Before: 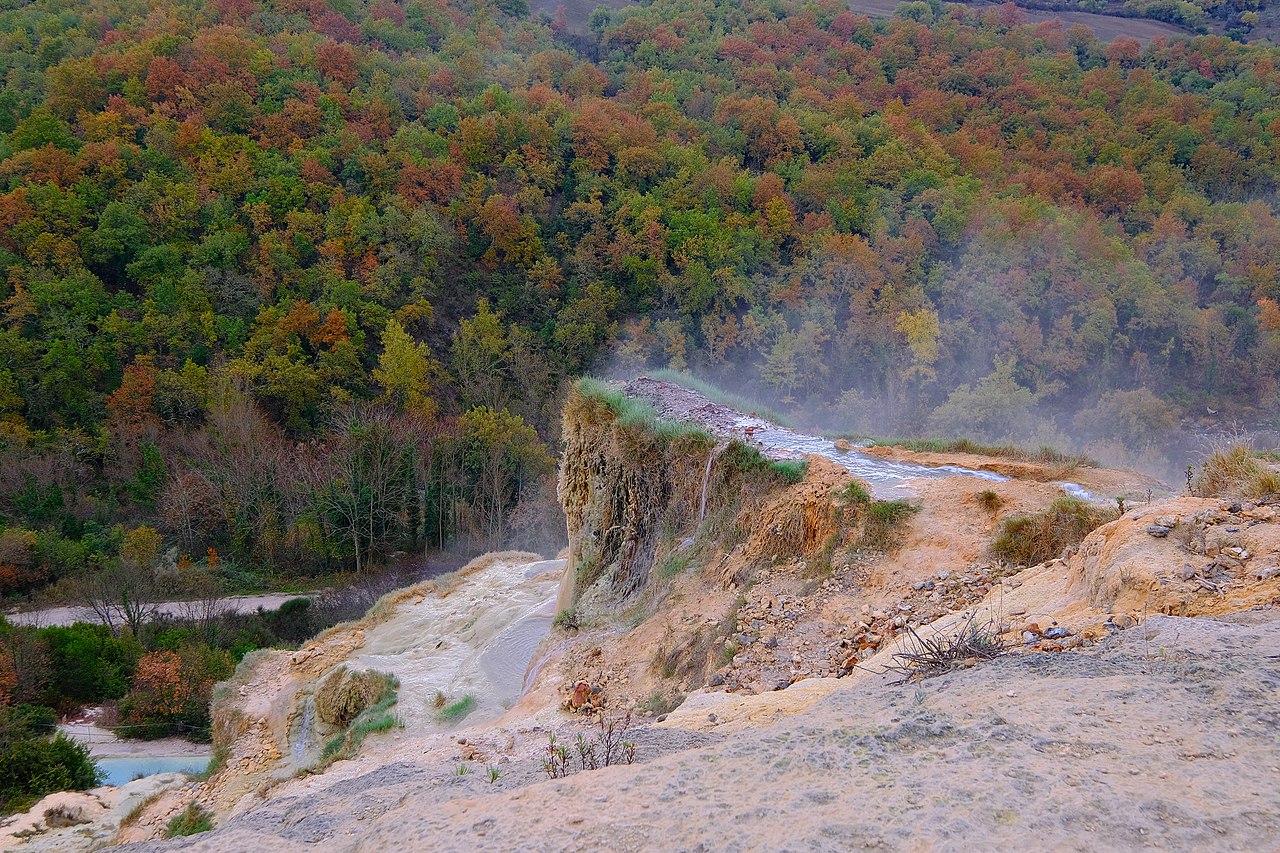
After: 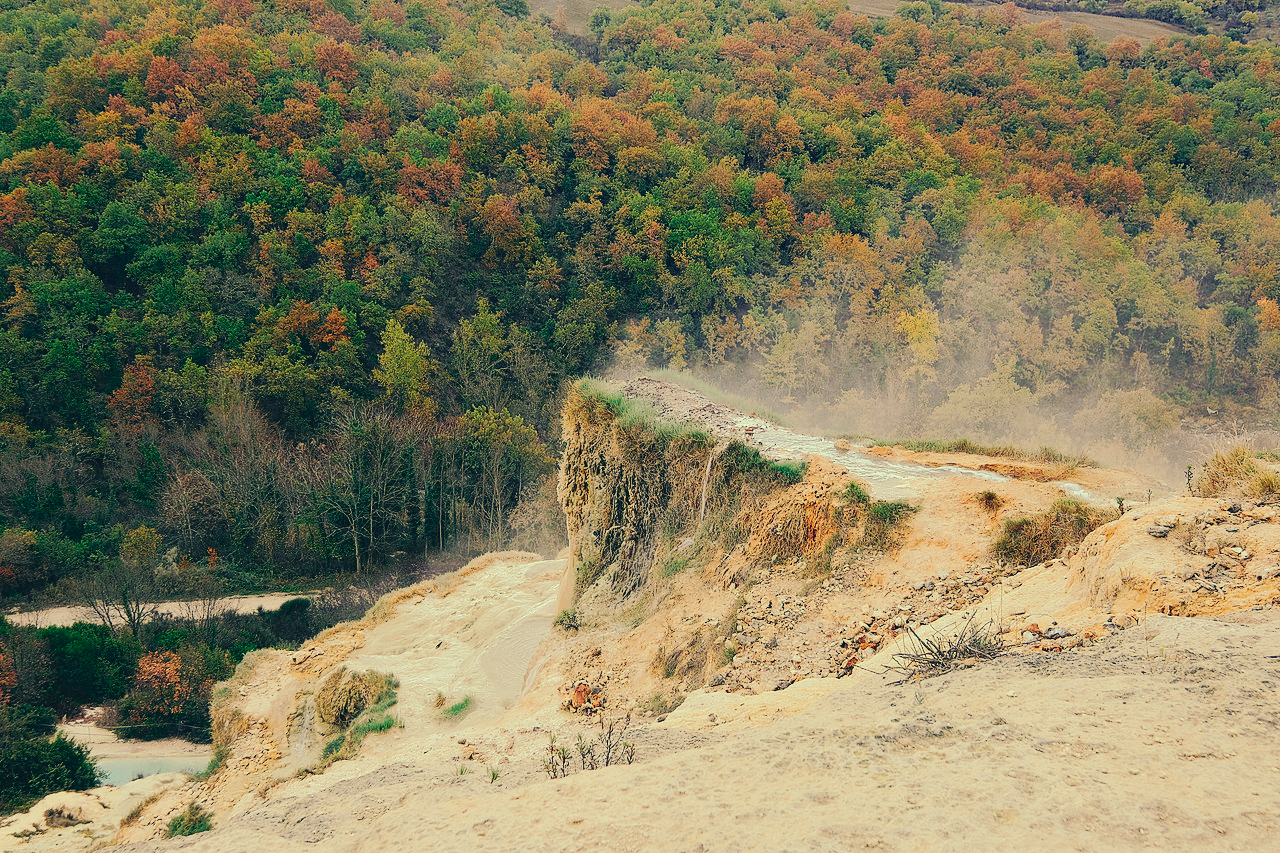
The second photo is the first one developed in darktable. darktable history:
tone curve: curves: ch0 [(0, 0) (0.003, 0.003) (0.011, 0.011) (0.025, 0.024) (0.044, 0.043) (0.069, 0.067) (0.1, 0.096) (0.136, 0.131) (0.177, 0.171) (0.224, 0.216) (0.277, 0.266) (0.335, 0.322) (0.399, 0.384) (0.468, 0.45) (0.543, 0.565) (0.623, 0.641) (0.709, 0.723) (0.801, 0.81) (0.898, 0.902) (1, 1)], preserve colors none
color look up table: target L [92.68, 91.77, 88.56, 81.47, 79.13, 76.89, 75.96, 60.49, 66.56, 55.87, 47.19, 37.06, 17.51, 200, 92.48, 84.64, 81.8, 76.68, 81.33, 69.98, 73.19, 61.82, 56.75, 49.5, 10.94, 5.831, 88.24, 90.88, 79.39, 79.67, 85.33, 80.82, 61.35, 65.92, 55.34, 69.13, 47.28, 34.68, 27.46, 37.21, 10.93, 5.83, 85.26, 85.41, 72.81, 63.4, 62.26, 44.05, 11.71], target a [-15.25, -13.82, -29.23, -33.54, -24.12, -11.89, -9.935, -56.05, -2.472, -28.43, -42.31, -18.82, -19.1, 0, -7.572, 4.52, 3.678, 19.73, 15.1, 5.245, 33.84, 21.28, 40.58, 51.98, 14.61, -5.95, -2.46, -4.841, -2.52, 19, 3.945, 5.417, 20.63, 18.08, 0.087, 19.32, 11.02, 45.19, -9.153, 22.33, 1.577, -3.52, -37.05, -8.46, -30.32, -24.41, -1.939, -31.6, -6.006], target b [24.38, 45.16, 43.8, 36.9, 32.09, 50.79, 24.59, 47.02, 39.44, 16.33, 30.57, 28.53, 3.012, 0, 24.84, 38.47, 26.83, 71.72, 29.74, 66.3, 42.62, 43.31, 56.34, 30.9, -0.837, -6.831, 21.6, 19.58, 3.512, 20.12, 16.59, 5.285, 17.68, 12.33, -12.47, 3.108, -8.053, 8.212, 0.34, -27.22, -25.89, -9.864, 16.94, 10.05, 8.887, -1.96, 14.86, -0.599, -16.18], num patches 49
